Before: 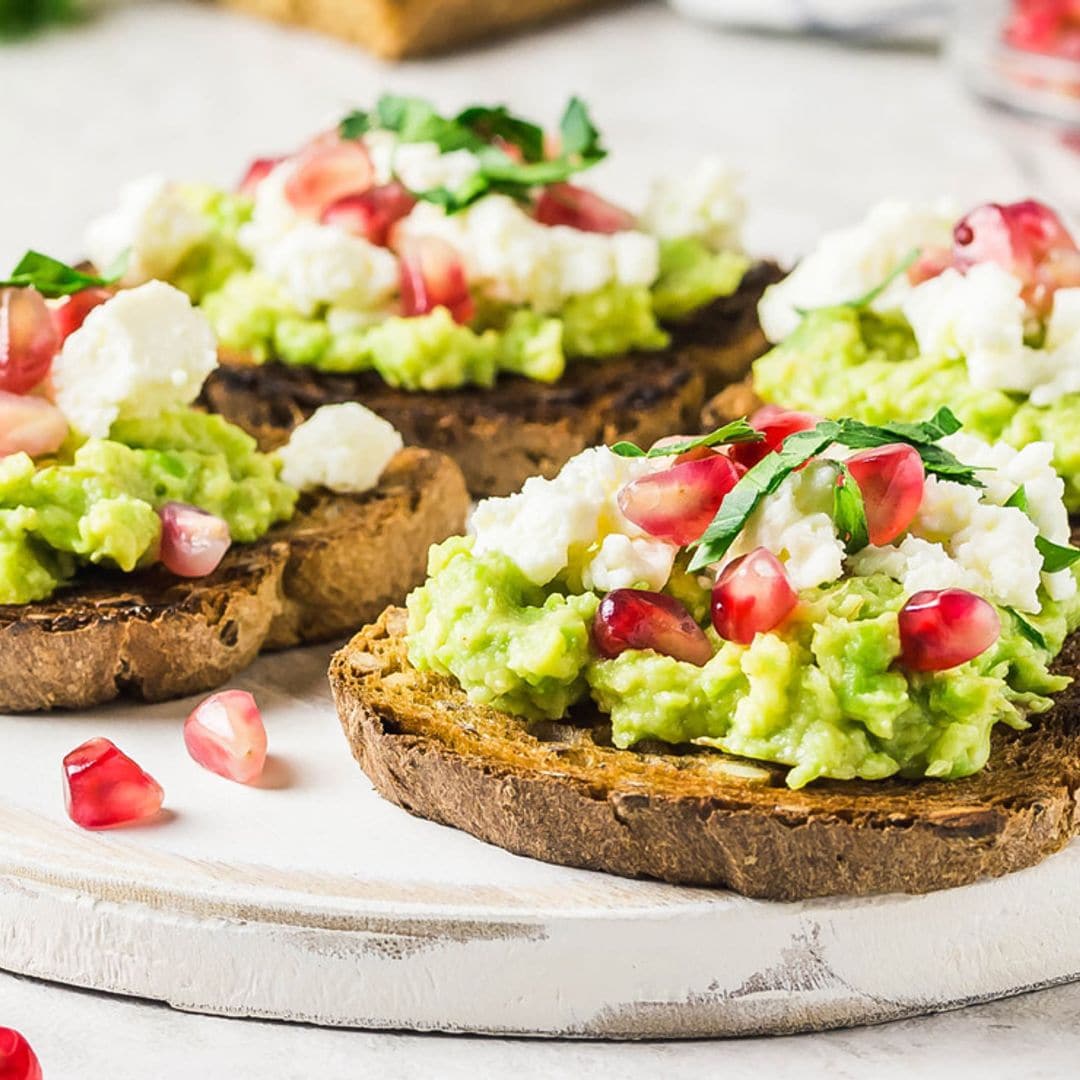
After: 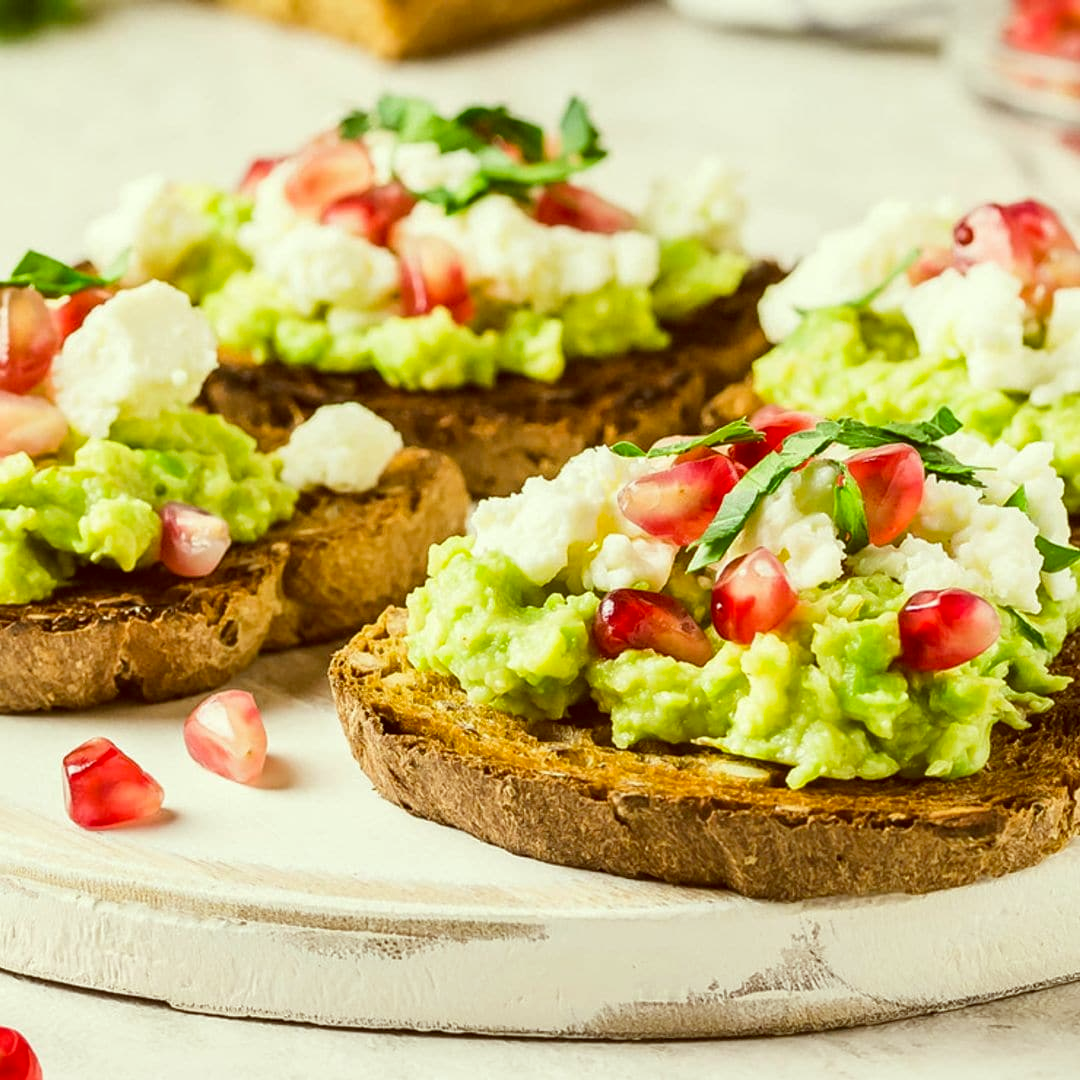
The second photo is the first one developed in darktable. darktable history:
color correction: highlights a* -5.45, highlights b* 9.8, shadows a* 9.76, shadows b* 24.34
